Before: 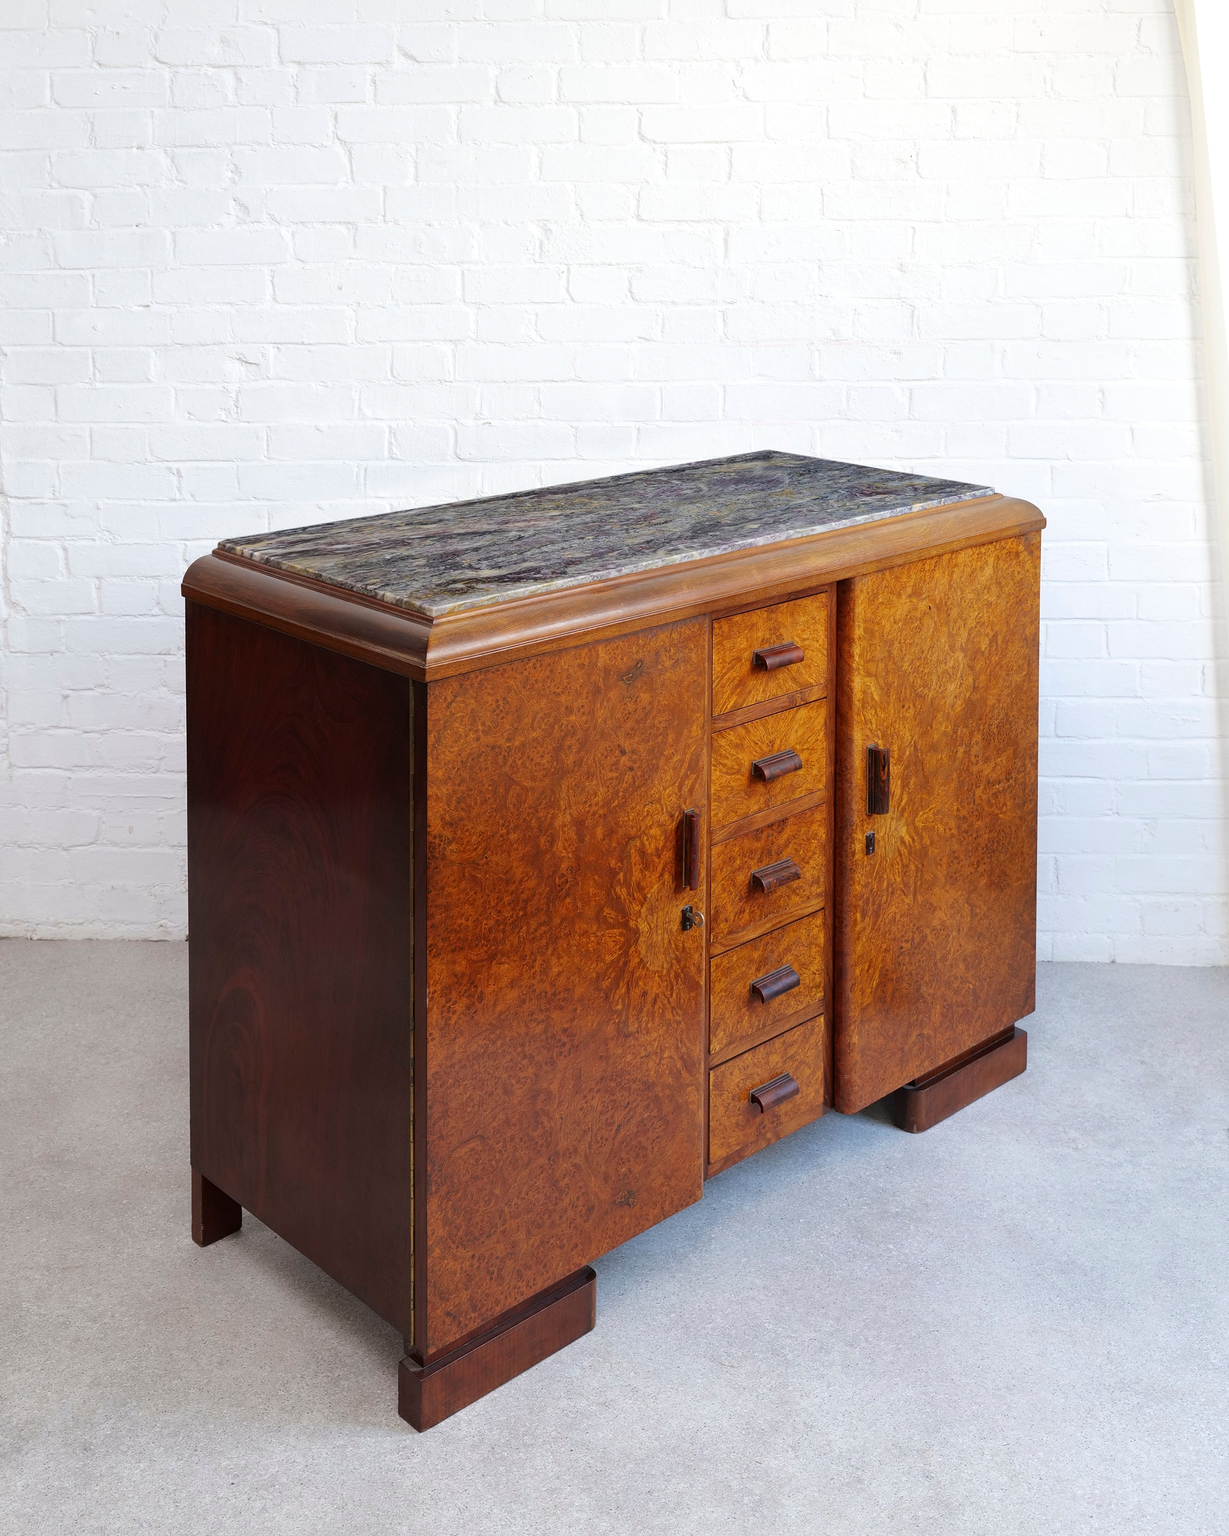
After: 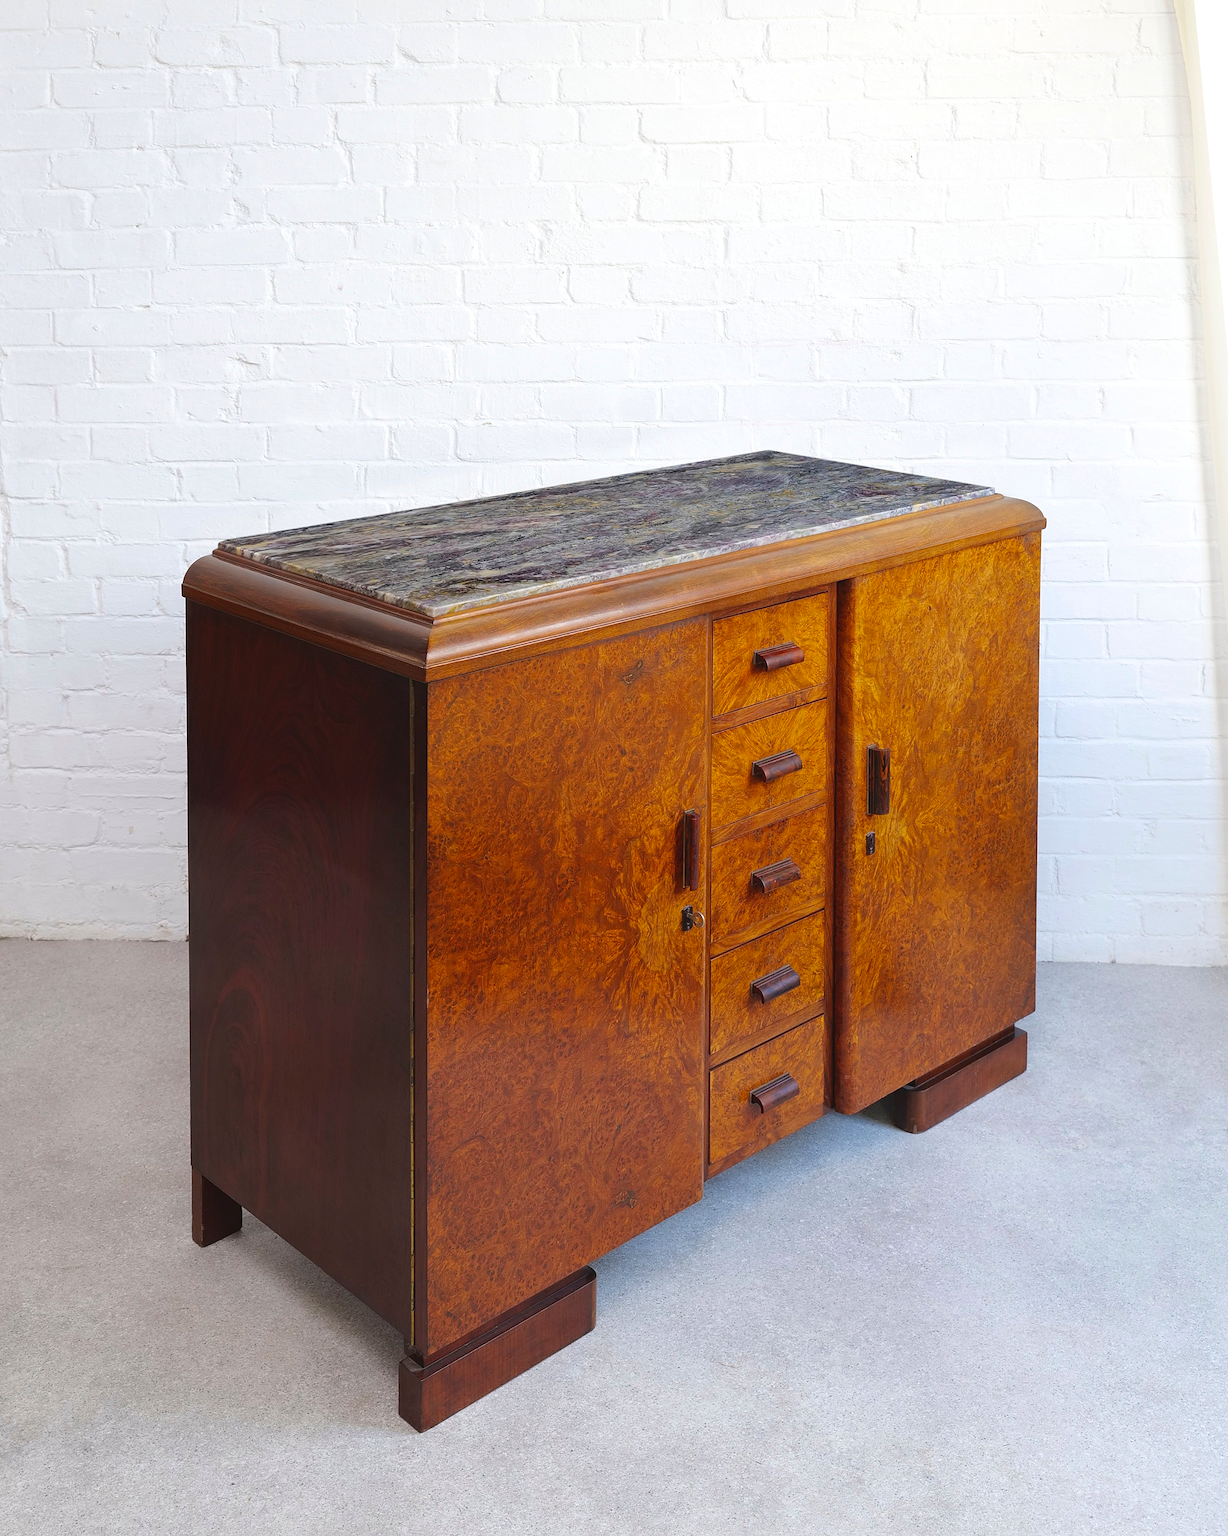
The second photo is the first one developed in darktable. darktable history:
sharpen: amount 0.208
color balance rgb: global offset › luminance 0.495%, perceptual saturation grading › global saturation 17.079%
